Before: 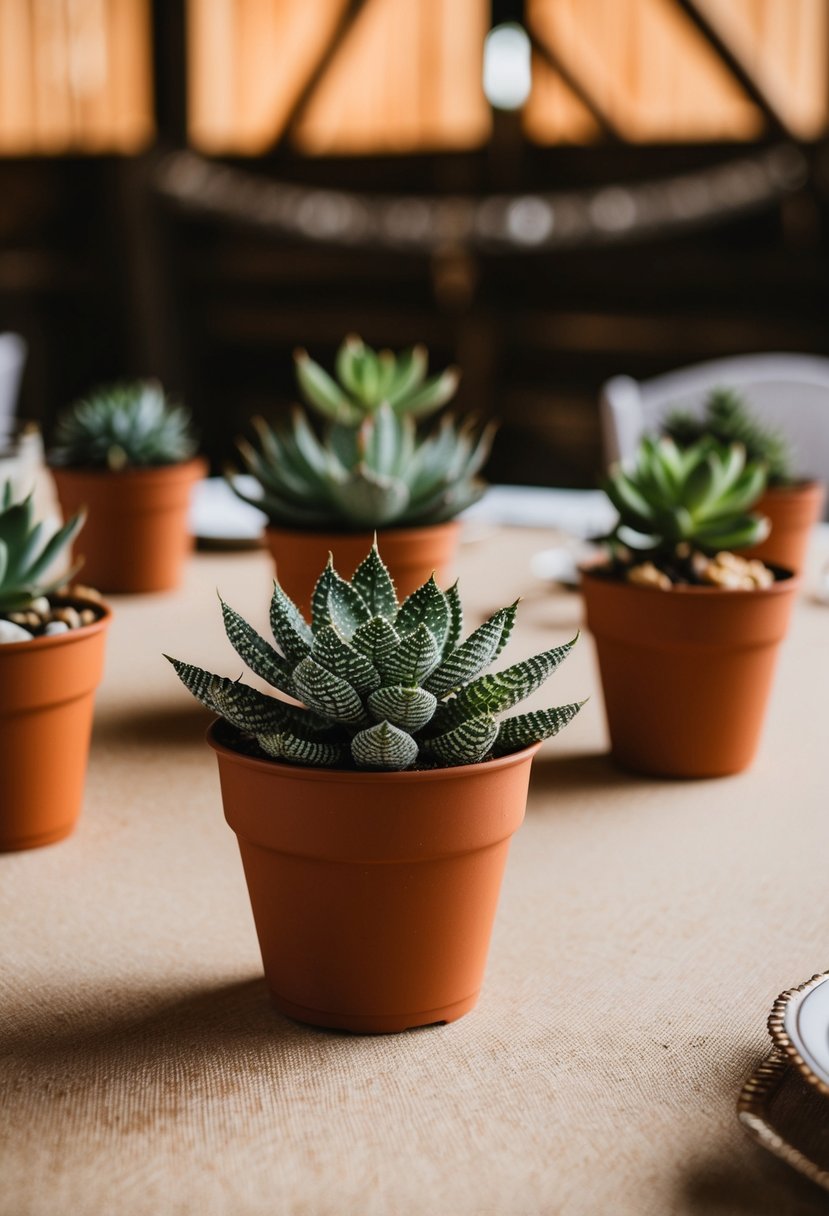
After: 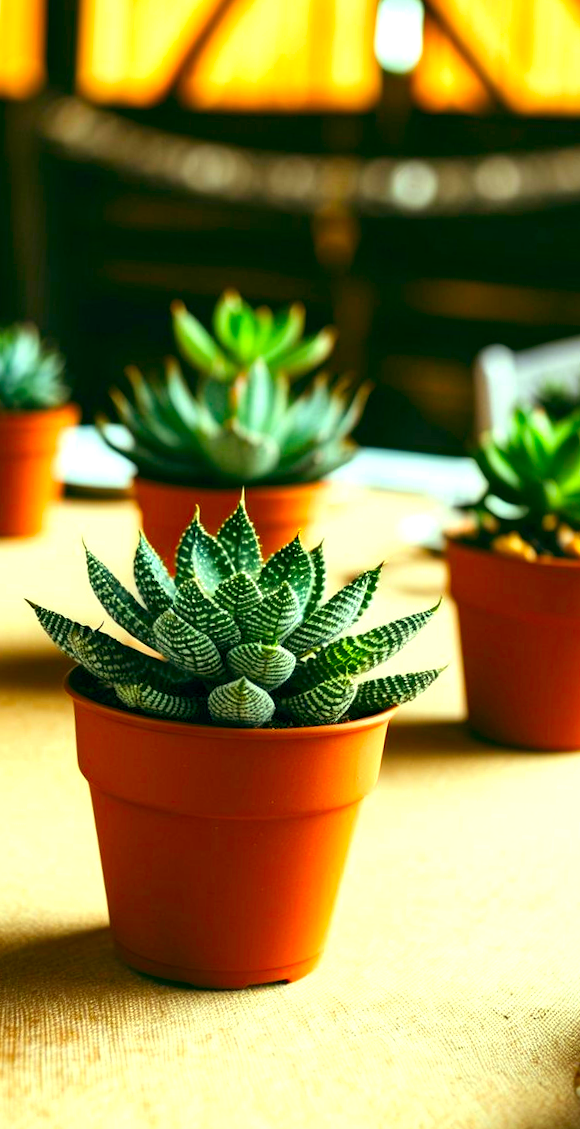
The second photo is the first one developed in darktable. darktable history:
exposure: black level correction 0, exposure 1.001 EV, compensate exposure bias true, compensate highlight preservation false
color correction: highlights a* -10.79, highlights b* 9.86, saturation 1.72
crop and rotate: angle -3°, left 13.922%, top 0.034%, right 10.783%, bottom 0.081%
color balance rgb: global offset › luminance -0.337%, global offset › chroma 0.112%, global offset › hue 164.91°, perceptual saturation grading › global saturation 0.756%
